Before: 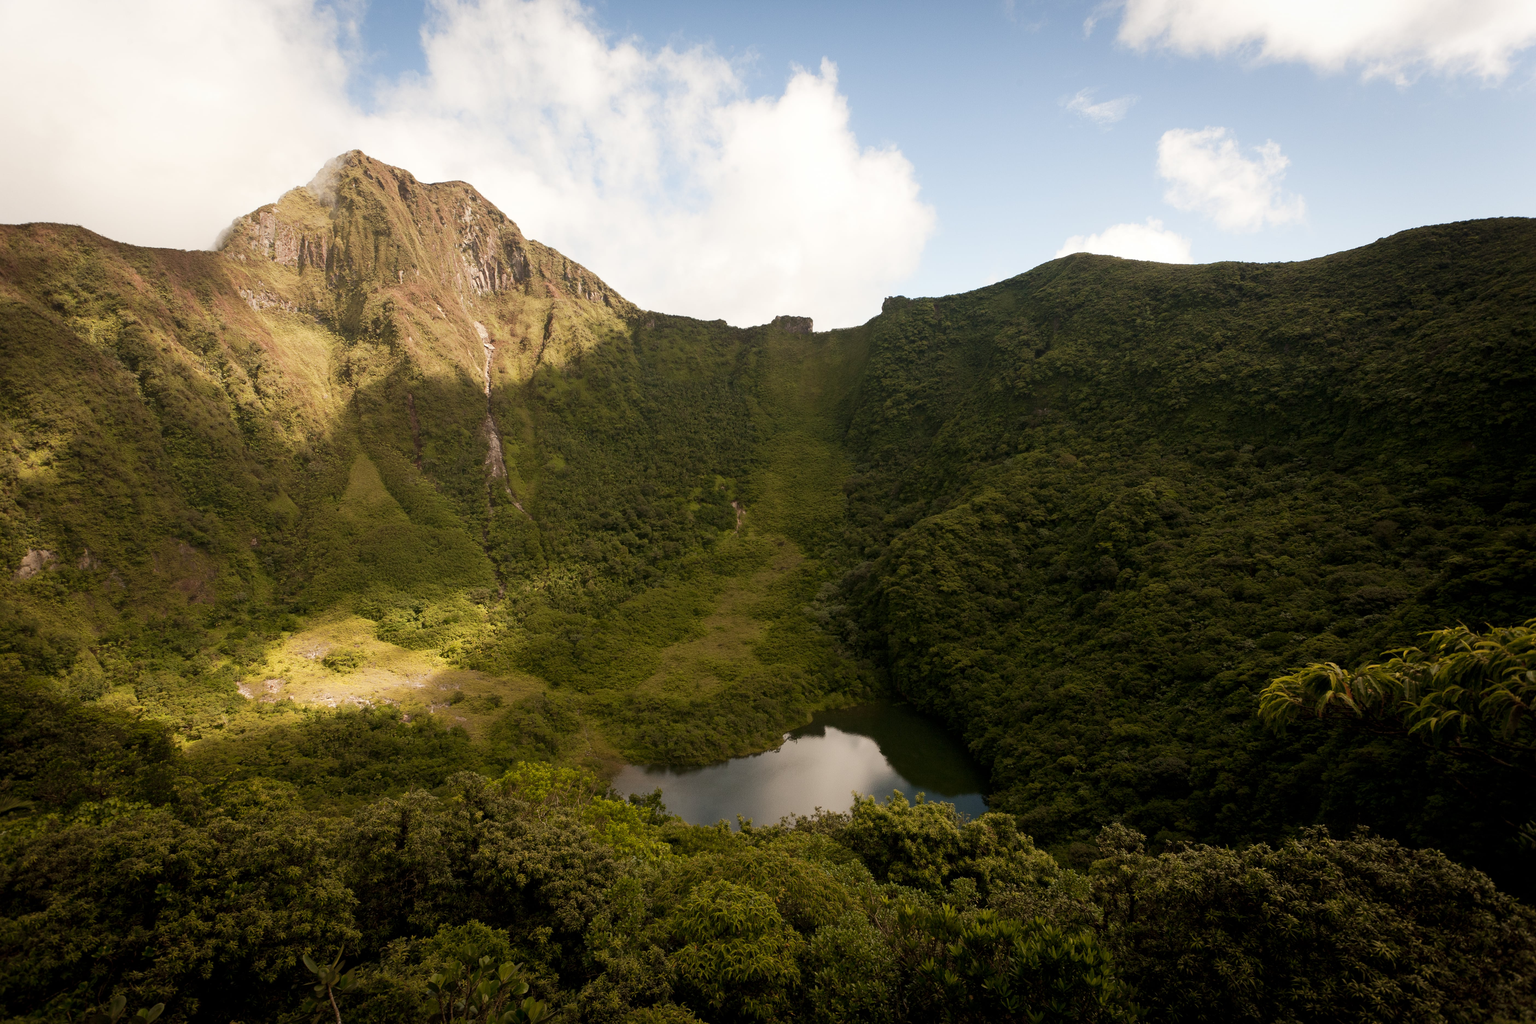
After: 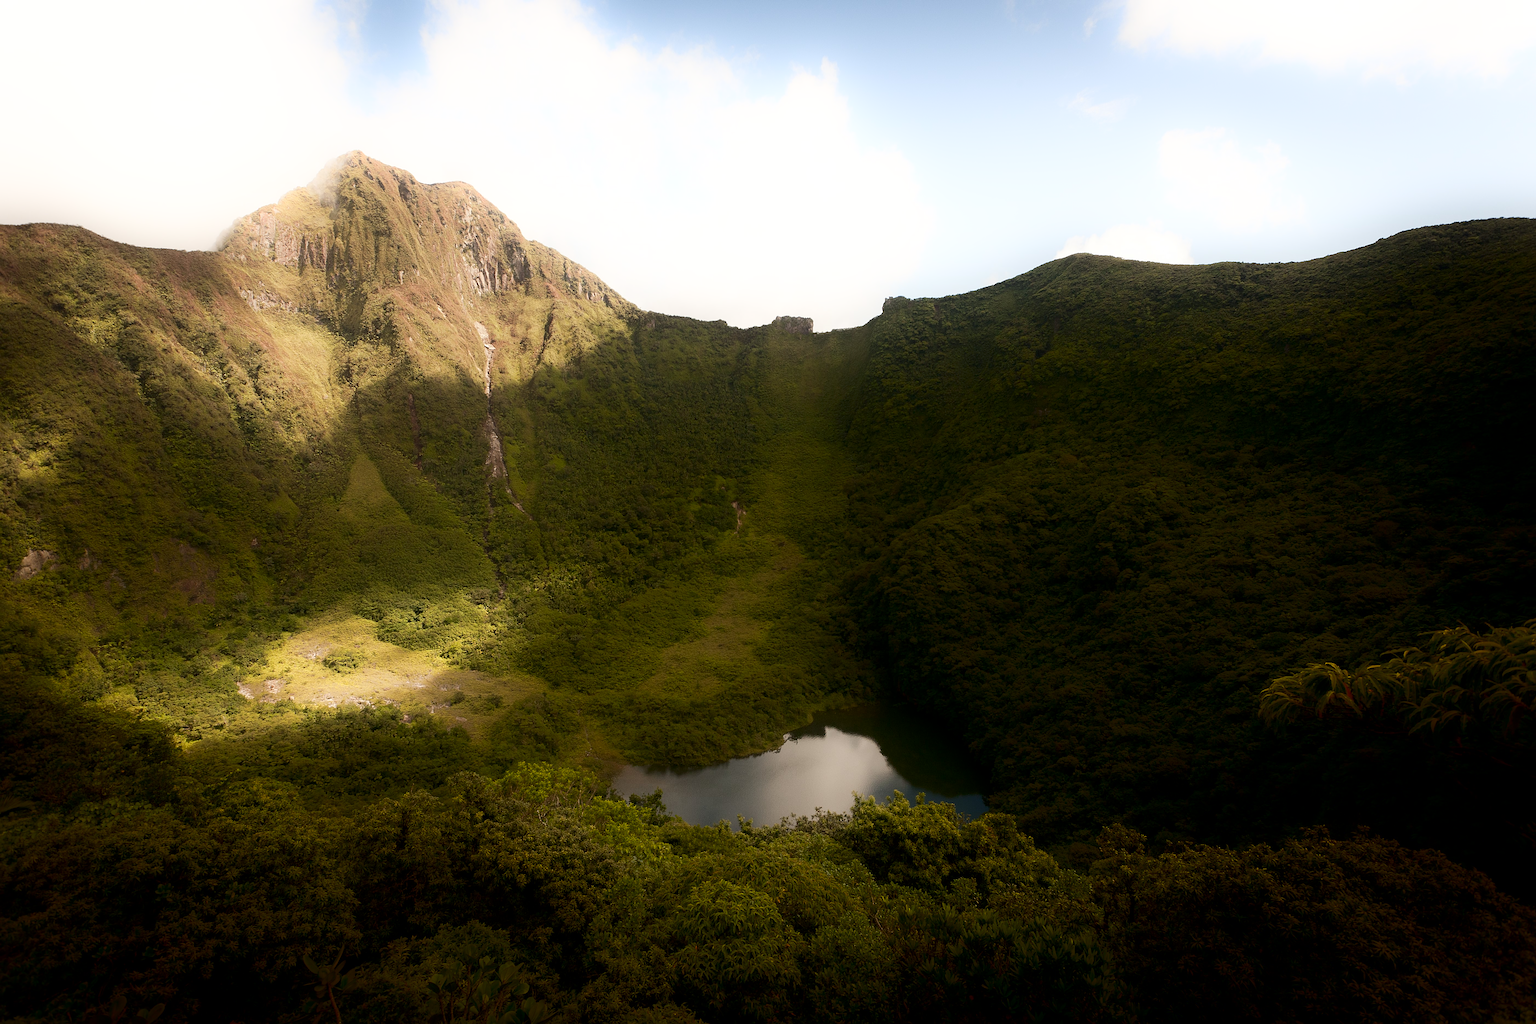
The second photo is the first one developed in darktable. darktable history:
sharpen: on, module defaults
shadows and highlights: shadows -54.3, highlights 86.09, soften with gaussian
